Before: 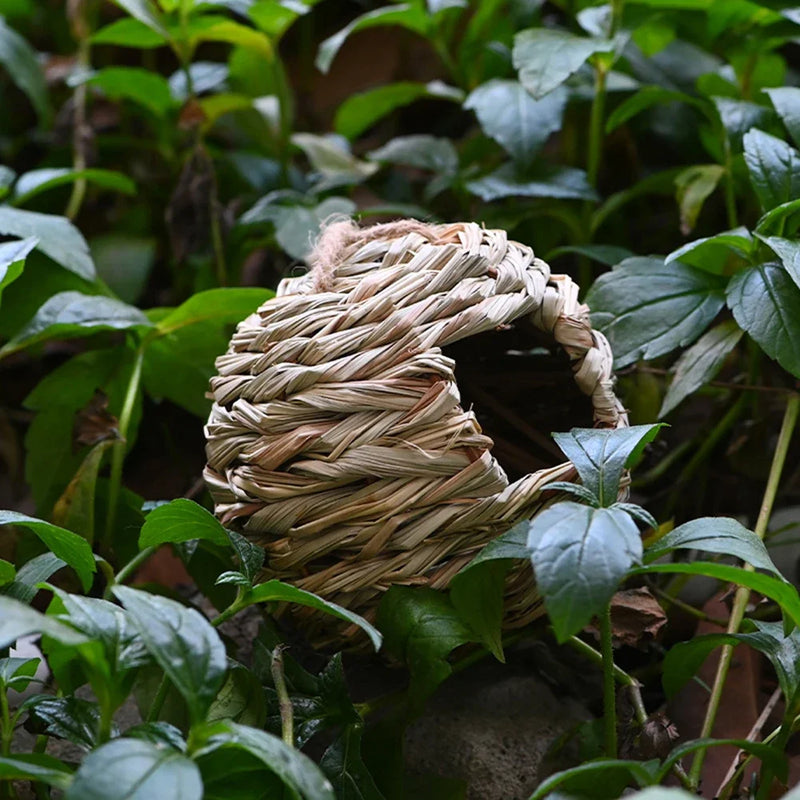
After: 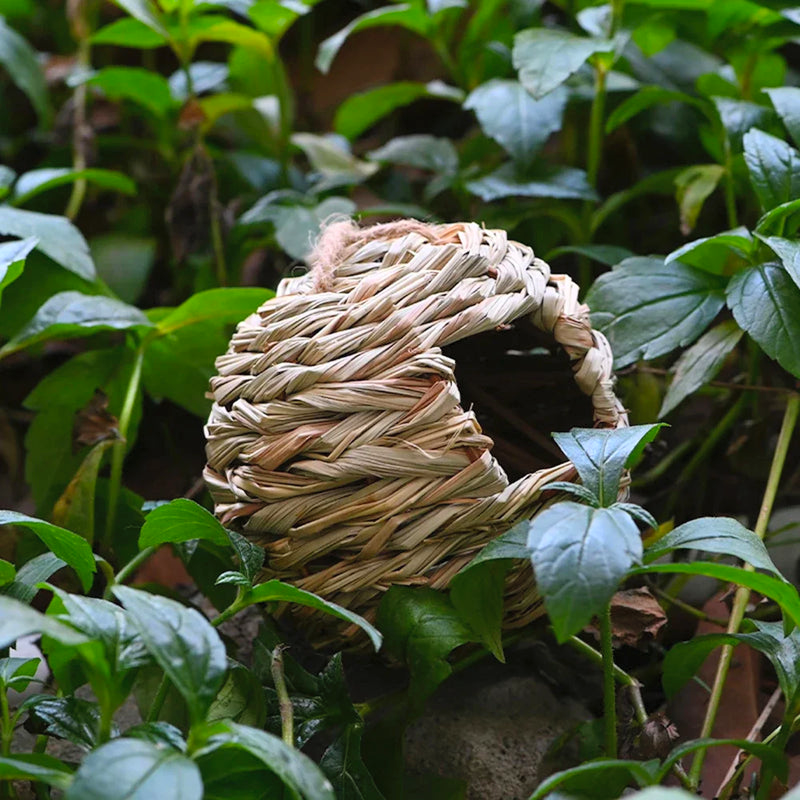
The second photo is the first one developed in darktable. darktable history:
levels: black 0.044%
contrast brightness saturation: brightness 0.088, saturation 0.193
